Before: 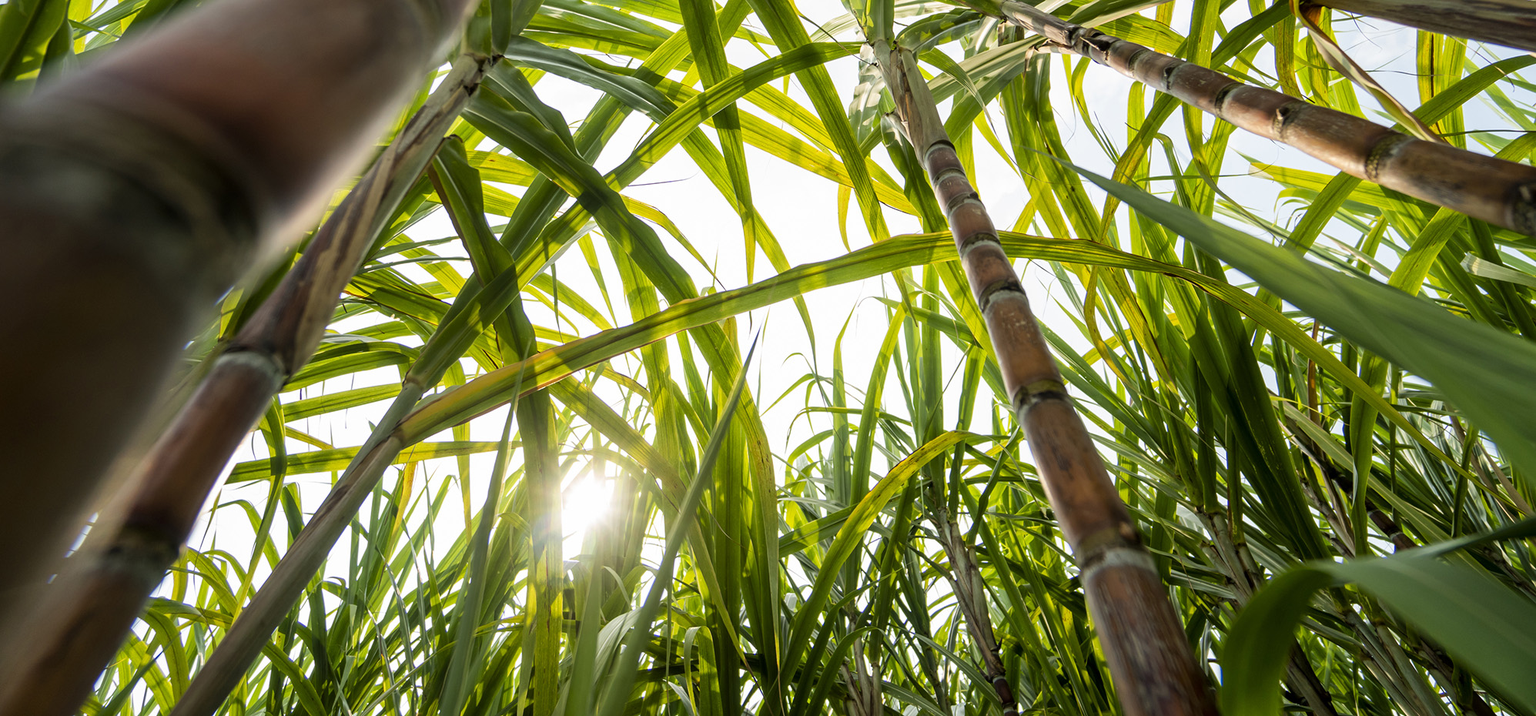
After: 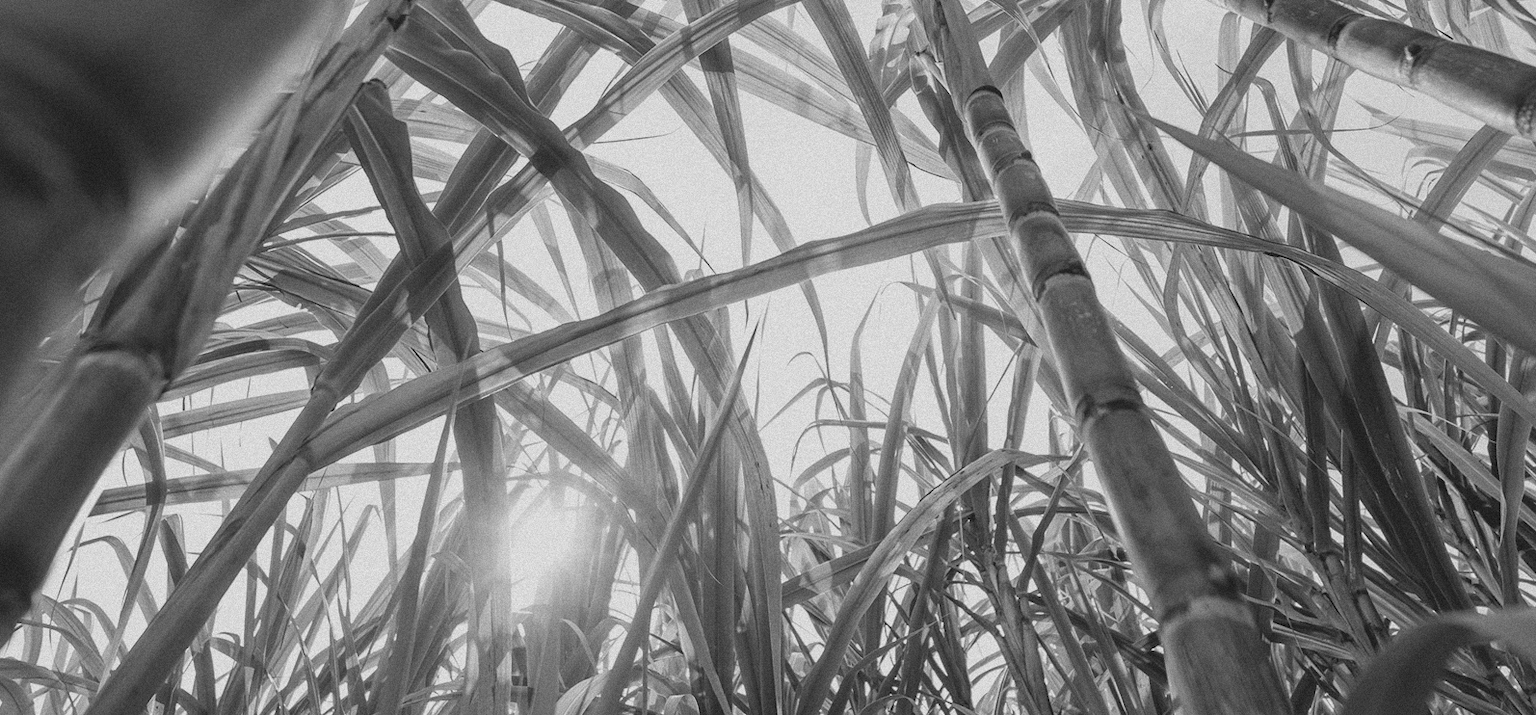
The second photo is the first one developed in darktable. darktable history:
contrast brightness saturation: contrast -0.26, saturation -0.43
crop and rotate: left 10.071%, top 10.071%, right 10.02%, bottom 10.02%
monochrome: on, module defaults
grain: mid-tones bias 0%
